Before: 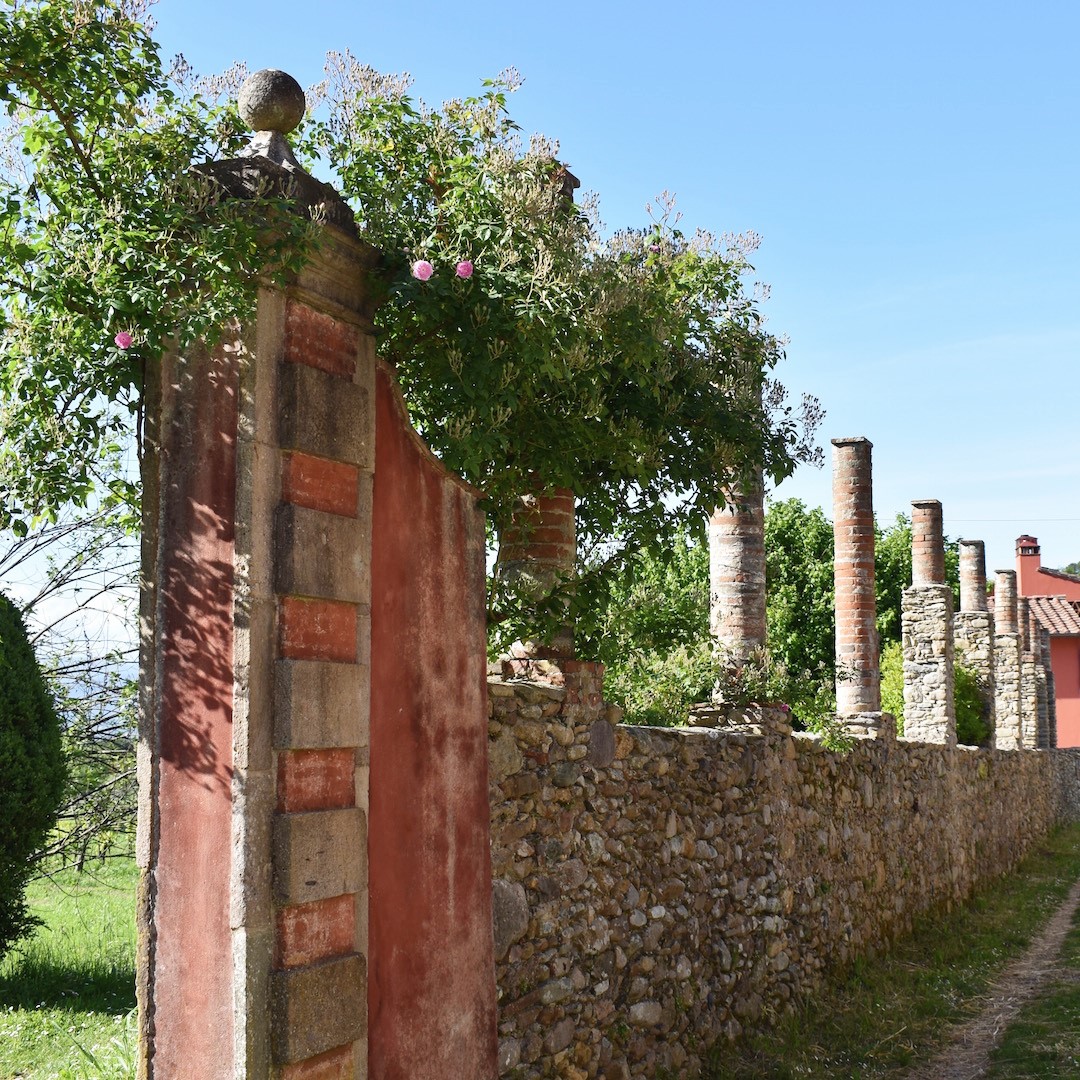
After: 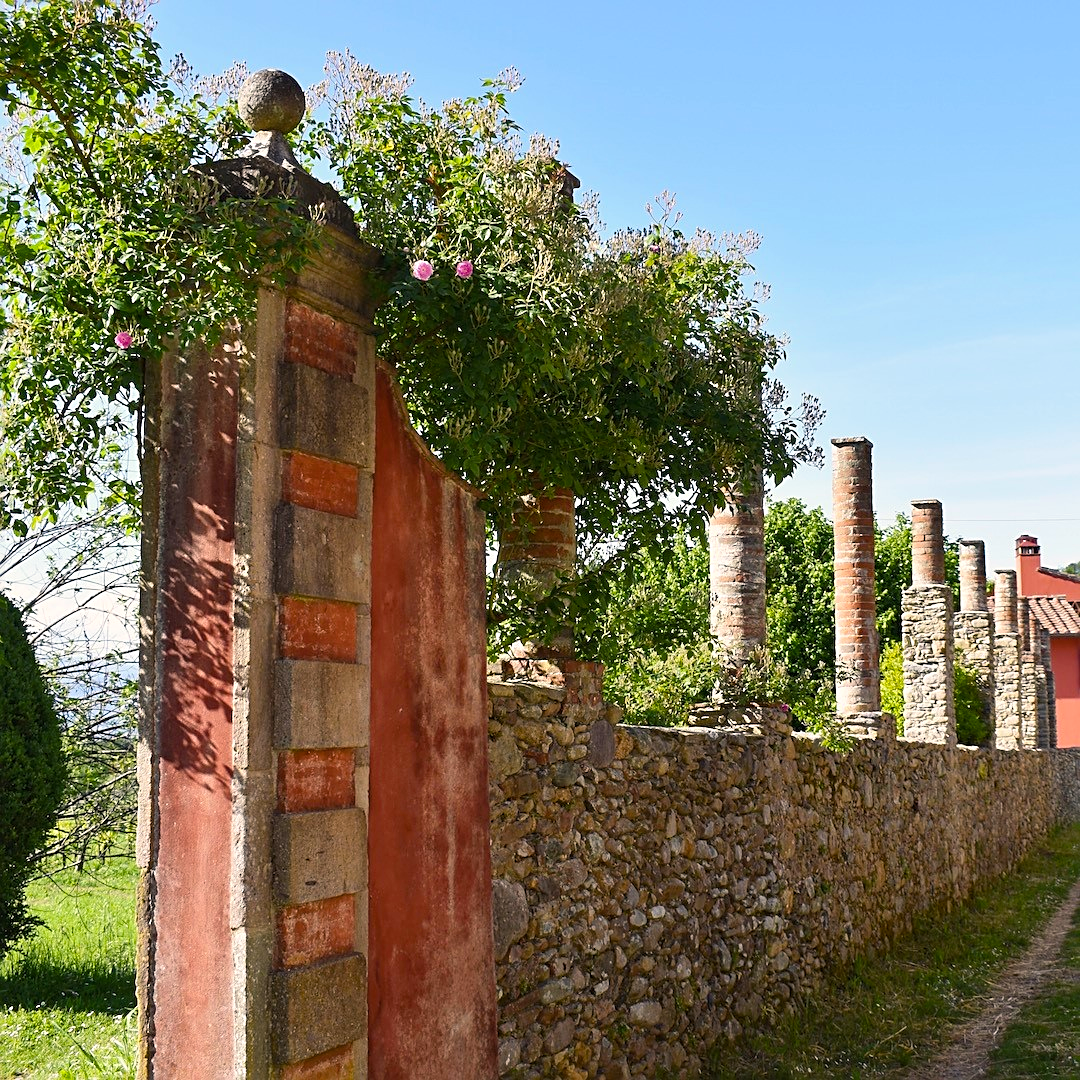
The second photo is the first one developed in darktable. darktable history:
color balance rgb: shadows lift › hue 87.67°, highlights gain › chroma 1.57%, highlights gain › hue 57.48°, perceptual saturation grading › global saturation 29.38%
sharpen: on, module defaults
